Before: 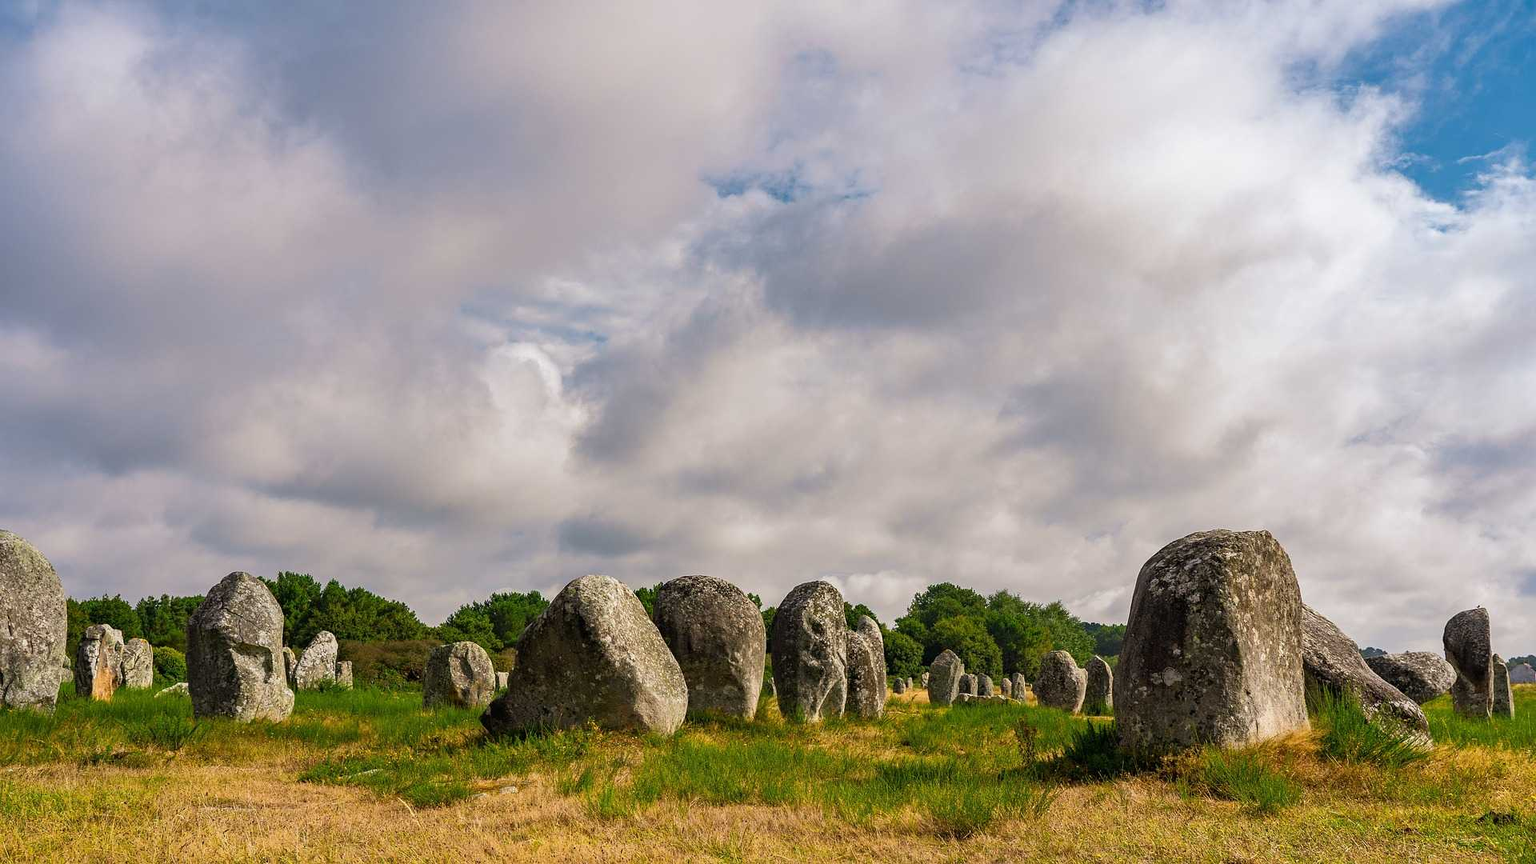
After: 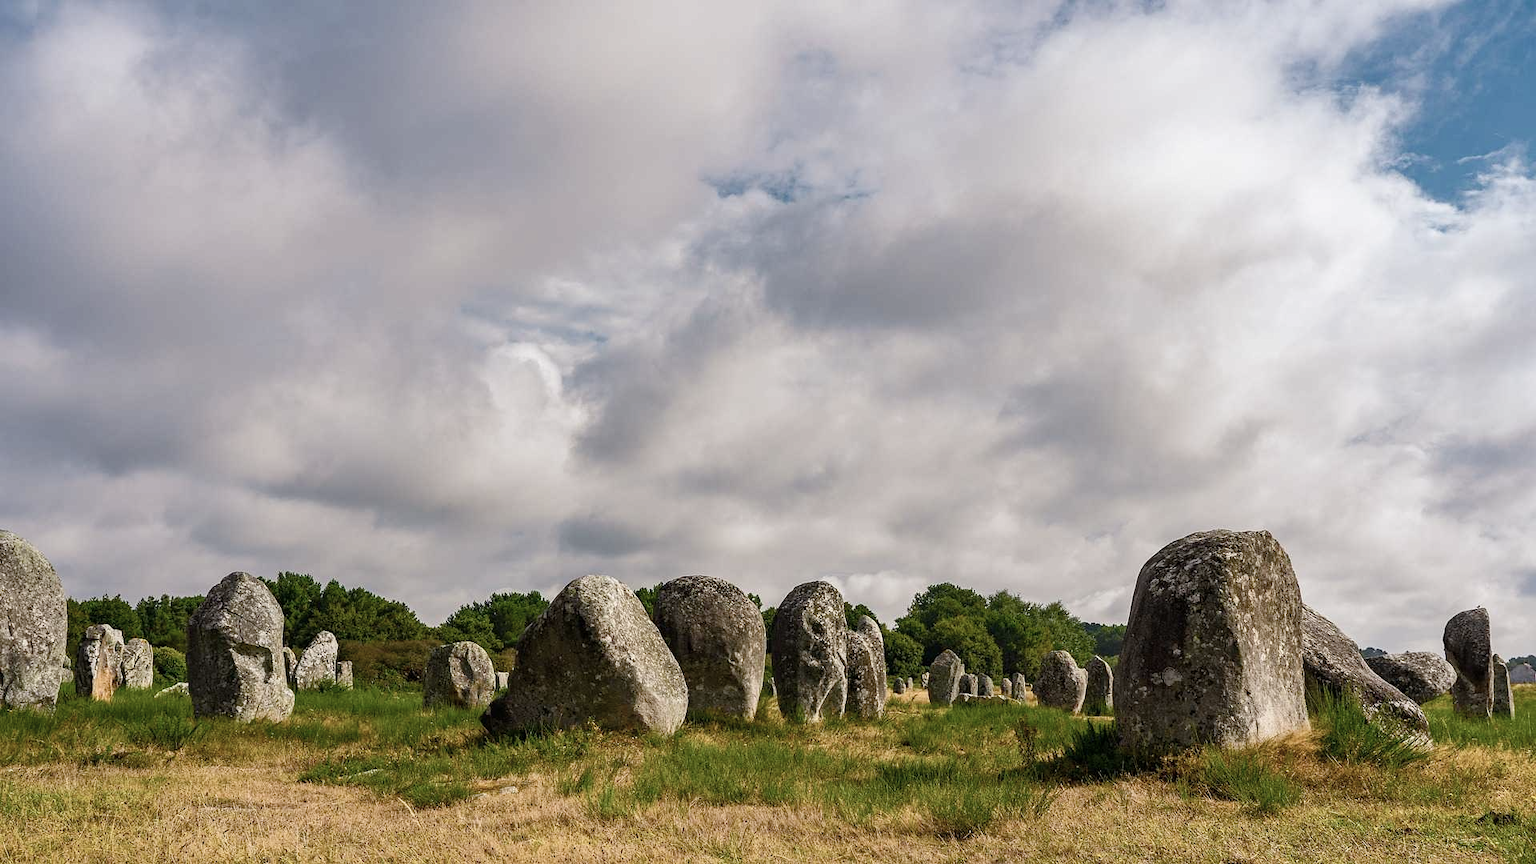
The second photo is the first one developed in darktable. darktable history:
contrast brightness saturation: contrast 0.1, saturation -0.36
color balance rgb: perceptual saturation grading › global saturation 20%, perceptual saturation grading › highlights -25%, perceptual saturation grading › shadows 25%
